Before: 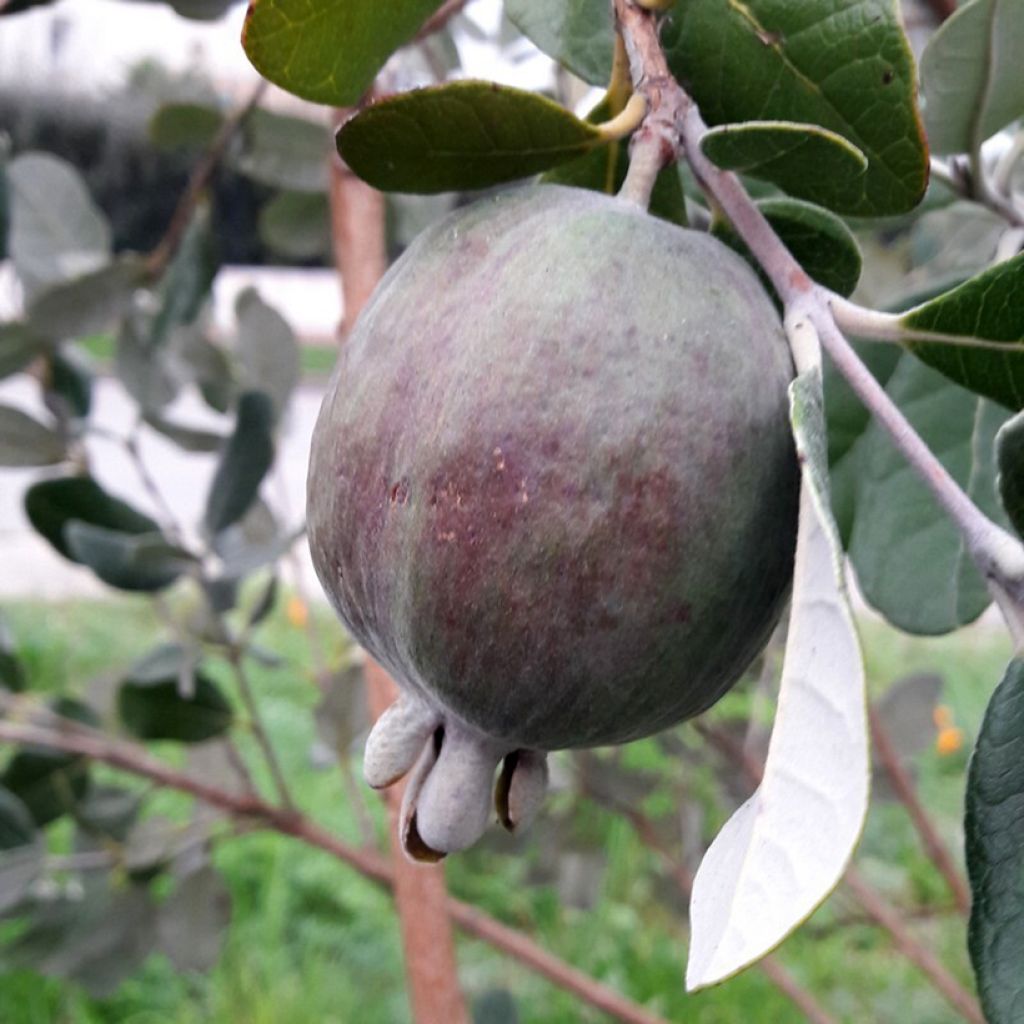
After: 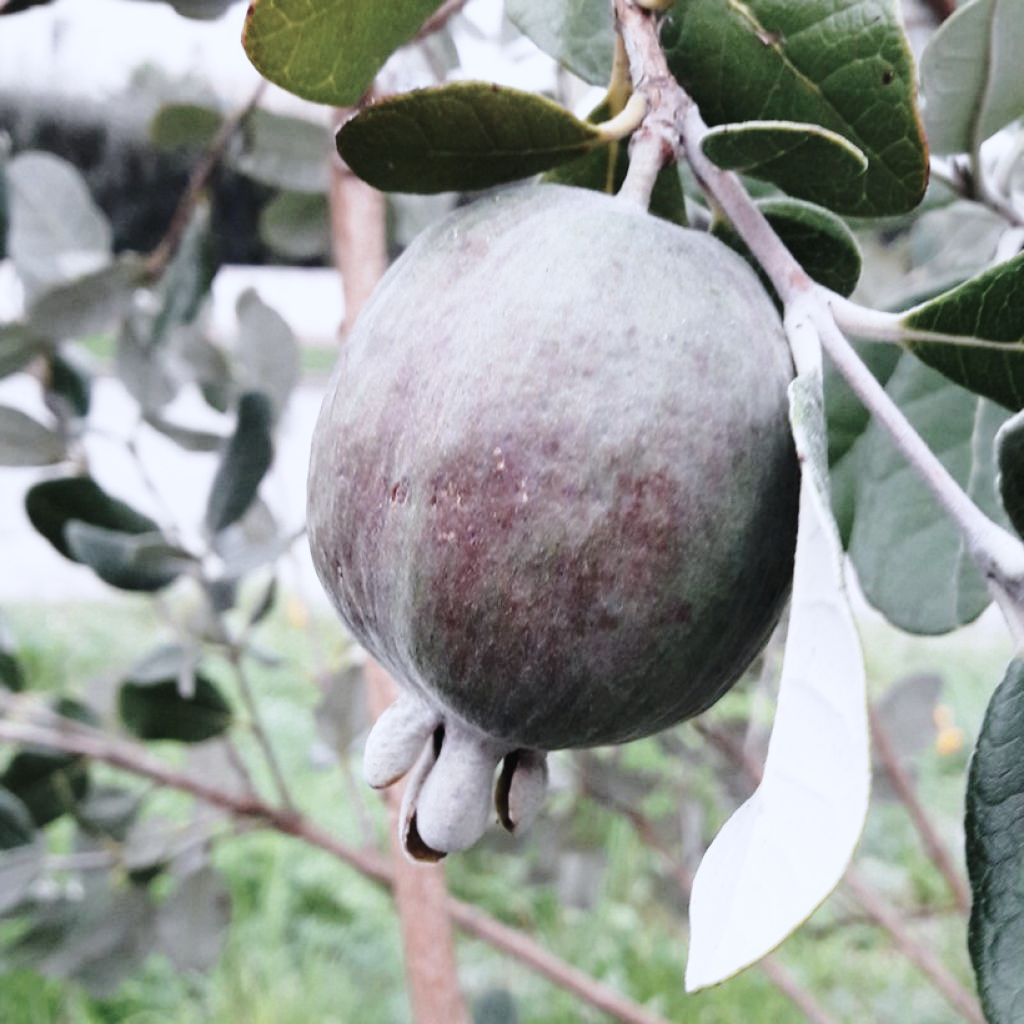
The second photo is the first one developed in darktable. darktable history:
contrast brightness saturation: contrast -0.048, saturation -0.419
color correction: highlights a* -0.101, highlights b* -5.75, shadows a* -0.143, shadows b* -0.069
base curve: curves: ch0 [(0, 0) (0.028, 0.03) (0.121, 0.232) (0.46, 0.748) (0.859, 0.968) (1, 1)], exposure shift 0.01, preserve colors none
